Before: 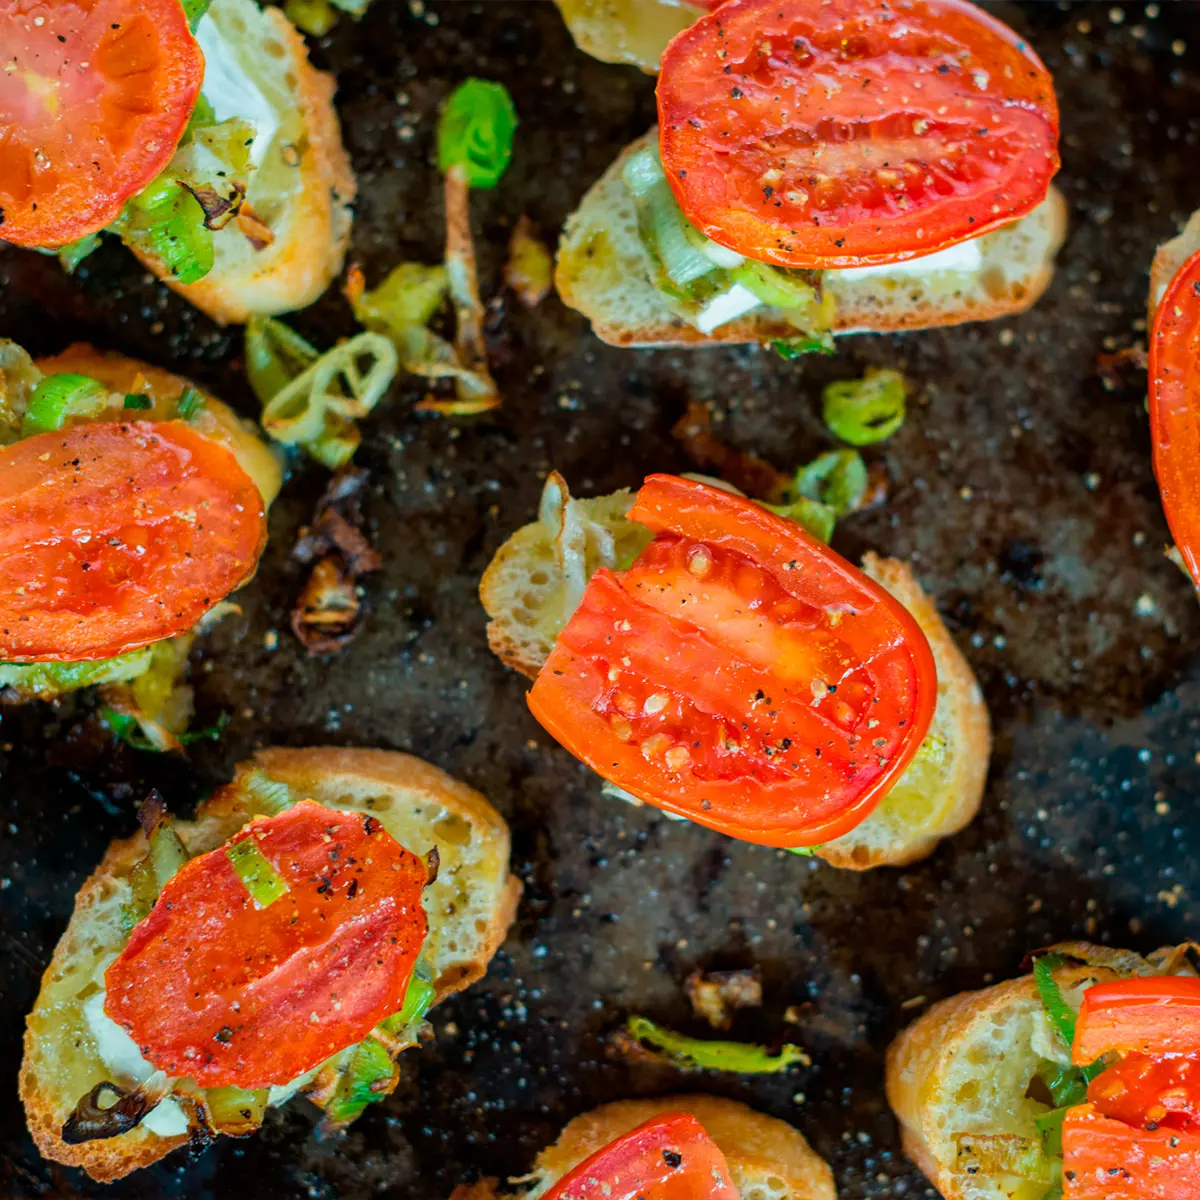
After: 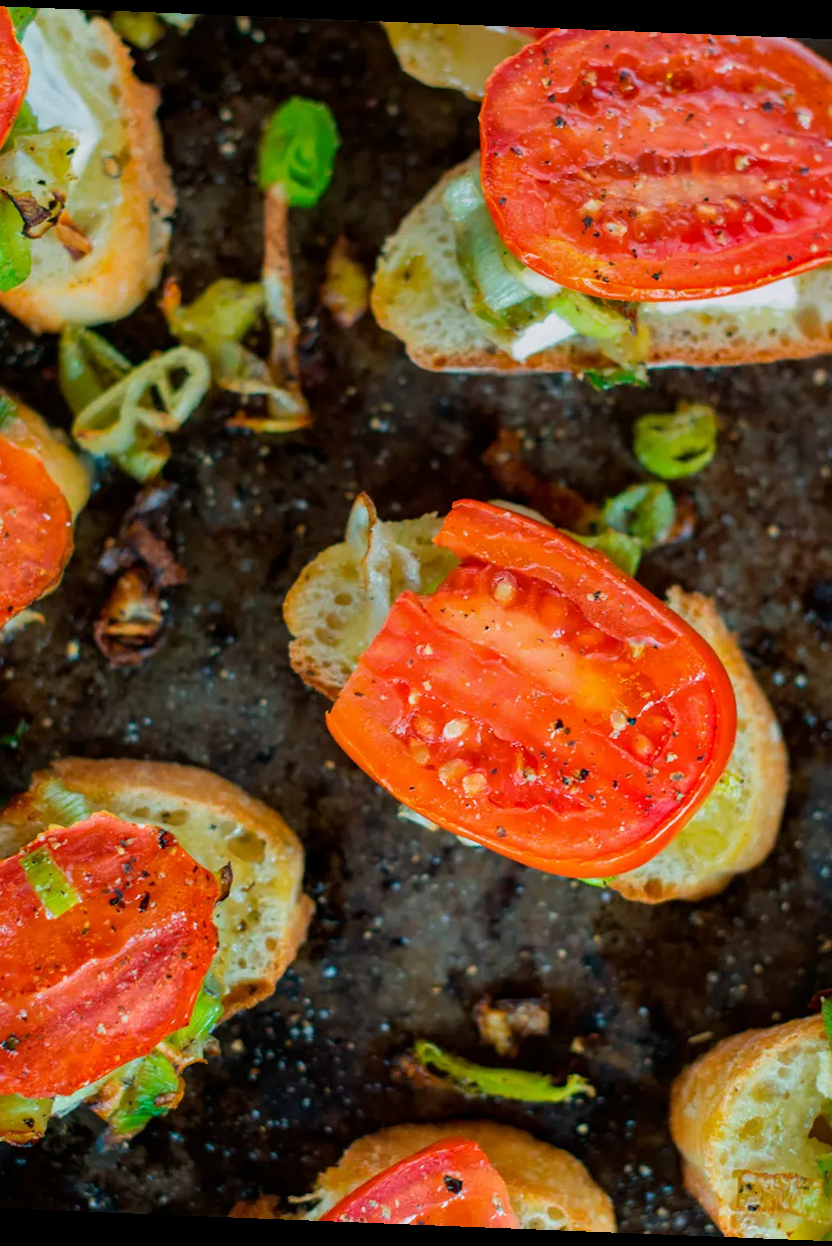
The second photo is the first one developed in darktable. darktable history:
crop and rotate: left 17.732%, right 15.423%
graduated density: density 0.38 EV, hardness 21%, rotation -6.11°, saturation 32%
rotate and perspective: rotation 2.27°, automatic cropping off
